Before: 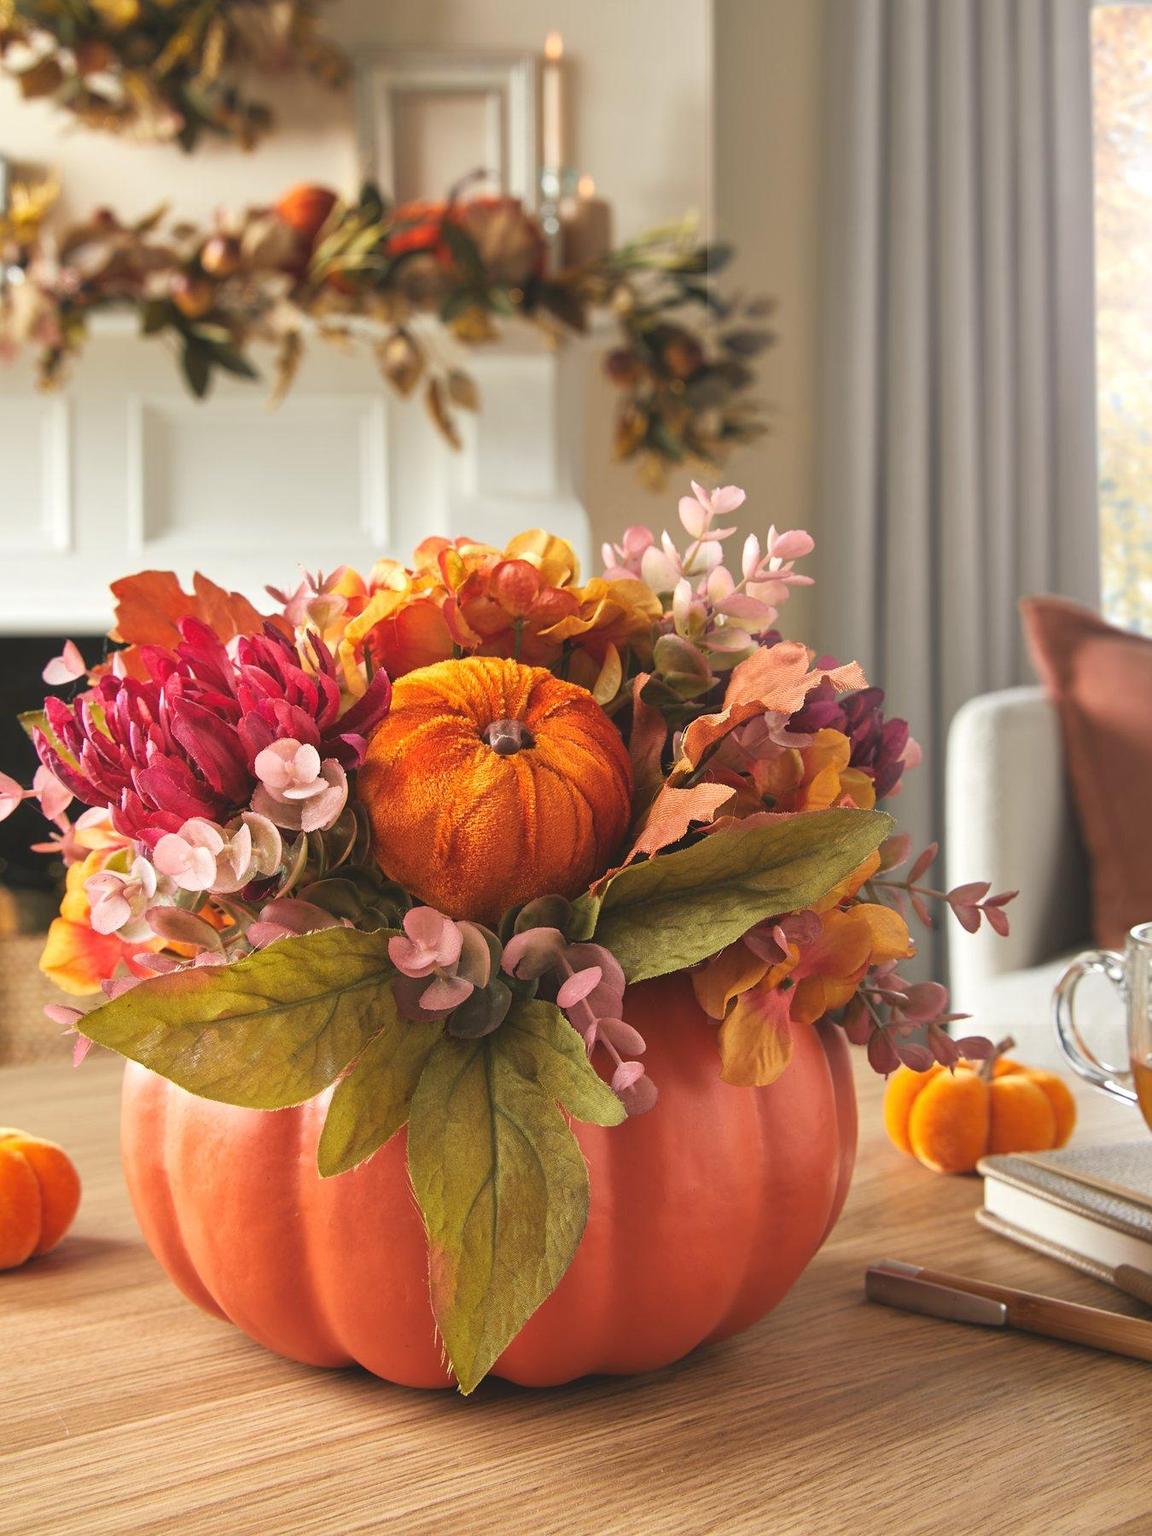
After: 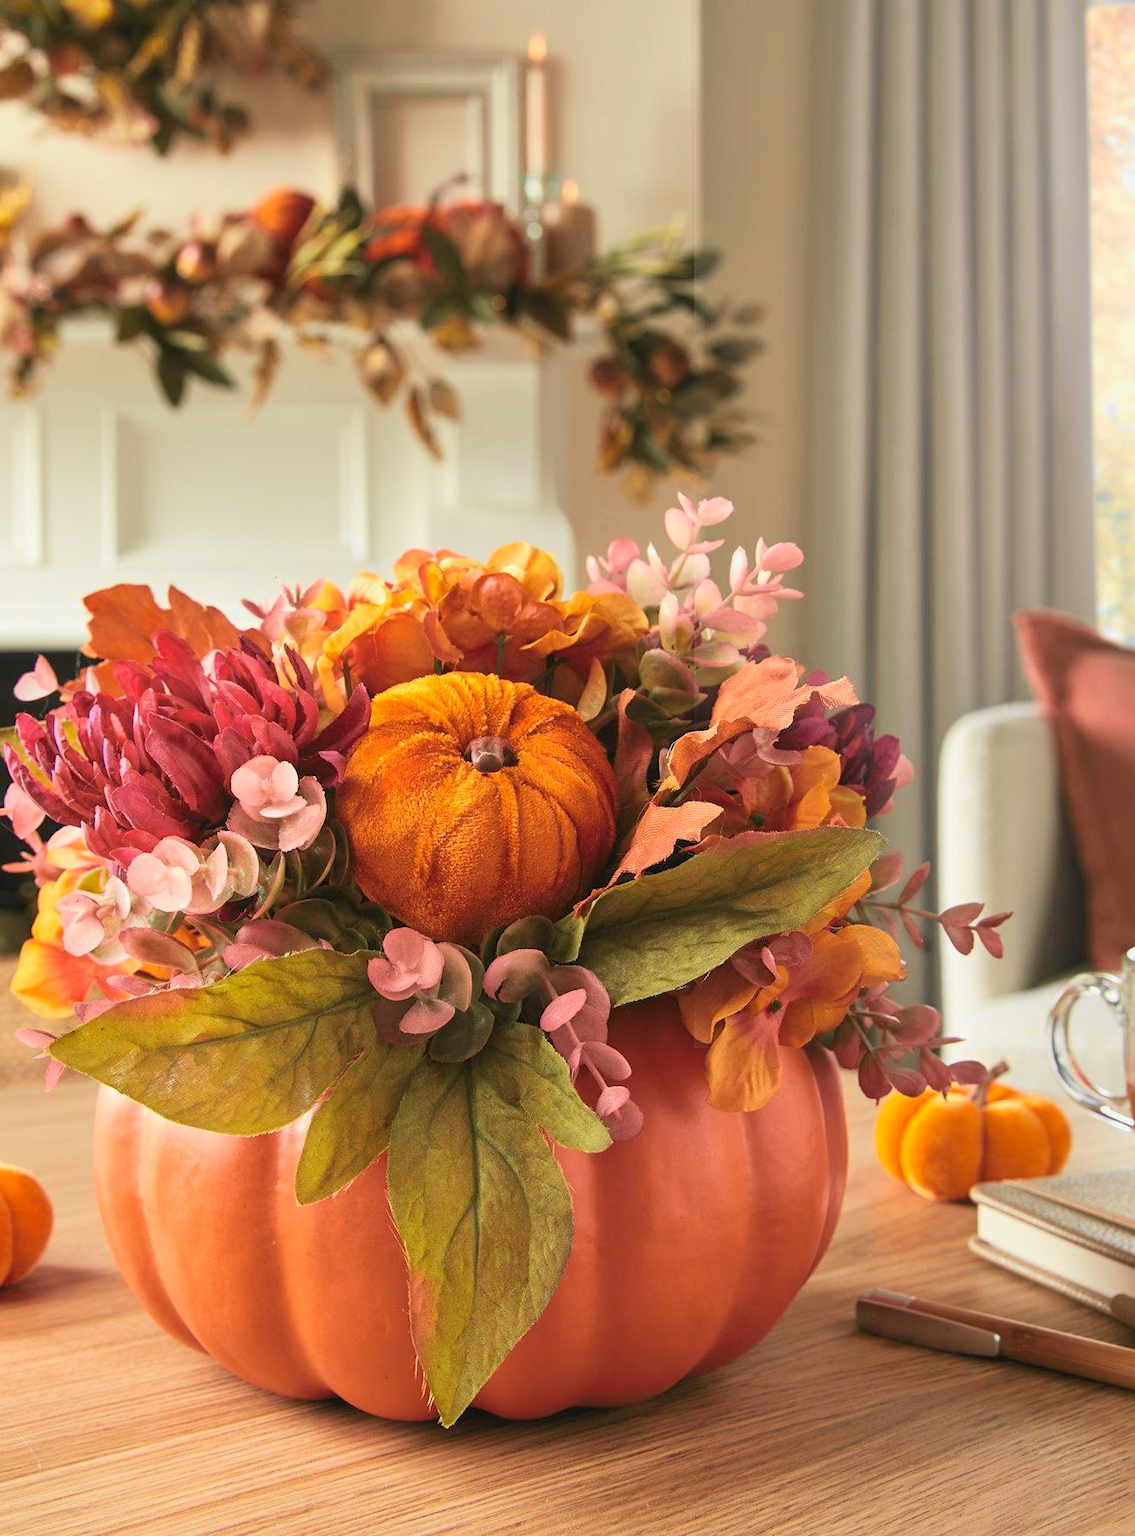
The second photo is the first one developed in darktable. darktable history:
tone curve: curves: ch0 [(0, 0.014) (0.036, 0.047) (0.15, 0.156) (0.27, 0.258) (0.511, 0.506) (0.761, 0.741) (1, 0.919)]; ch1 [(0, 0) (0.179, 0.173) (0.322, 0.32) (0.429, 0.431) (0.502, 0.5) (0.519, 0.522) (0.562, 0.575) (0.631, 0.65) (0.72, 0.692) (1, 1)]; ch2 [(0, 0) (0.29, 0.295) (0.404, 0.436) (0.497, 0.498) (0.533, 0.556) (0.599, 0.607) (0.696, 0.707) (1, 1)], color space Lab, independent channels, preserve colors none
rgb levels: levels [[0.01, 0.419, 0.839], [0, 0.5, 1], [0, 0.5, 1]]
crop and rotate: left 2.536%, right 1.107%, bottom 2.246%
